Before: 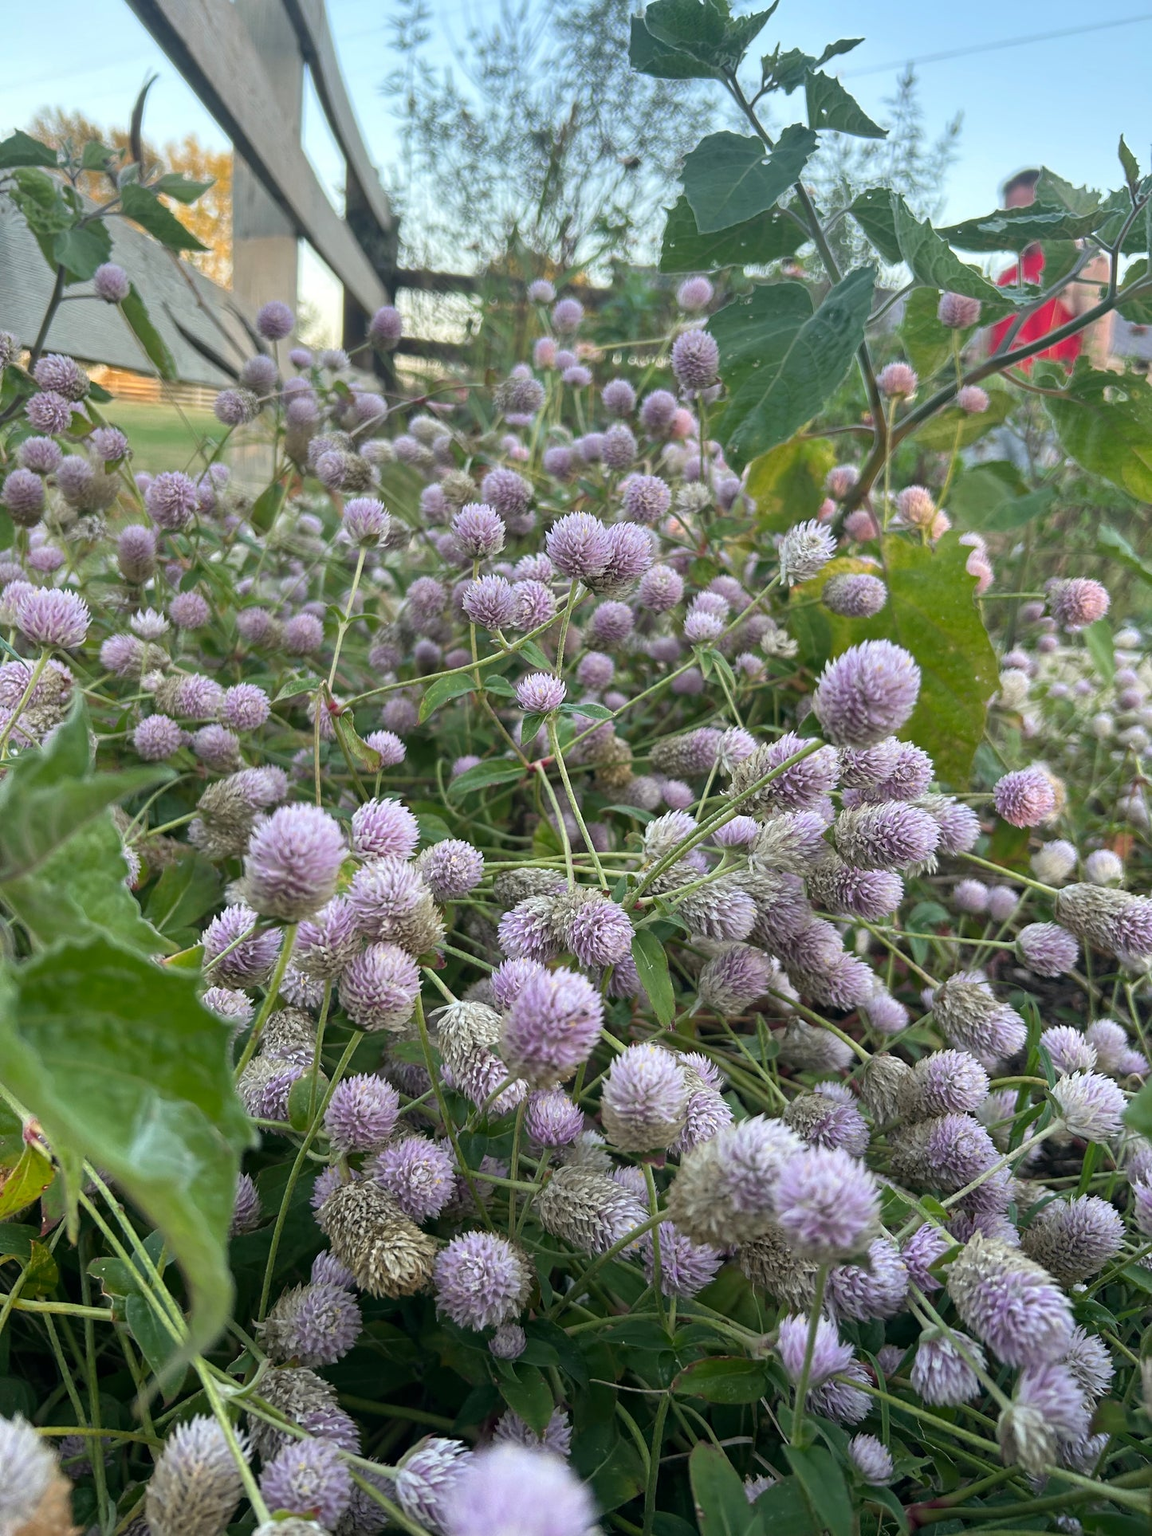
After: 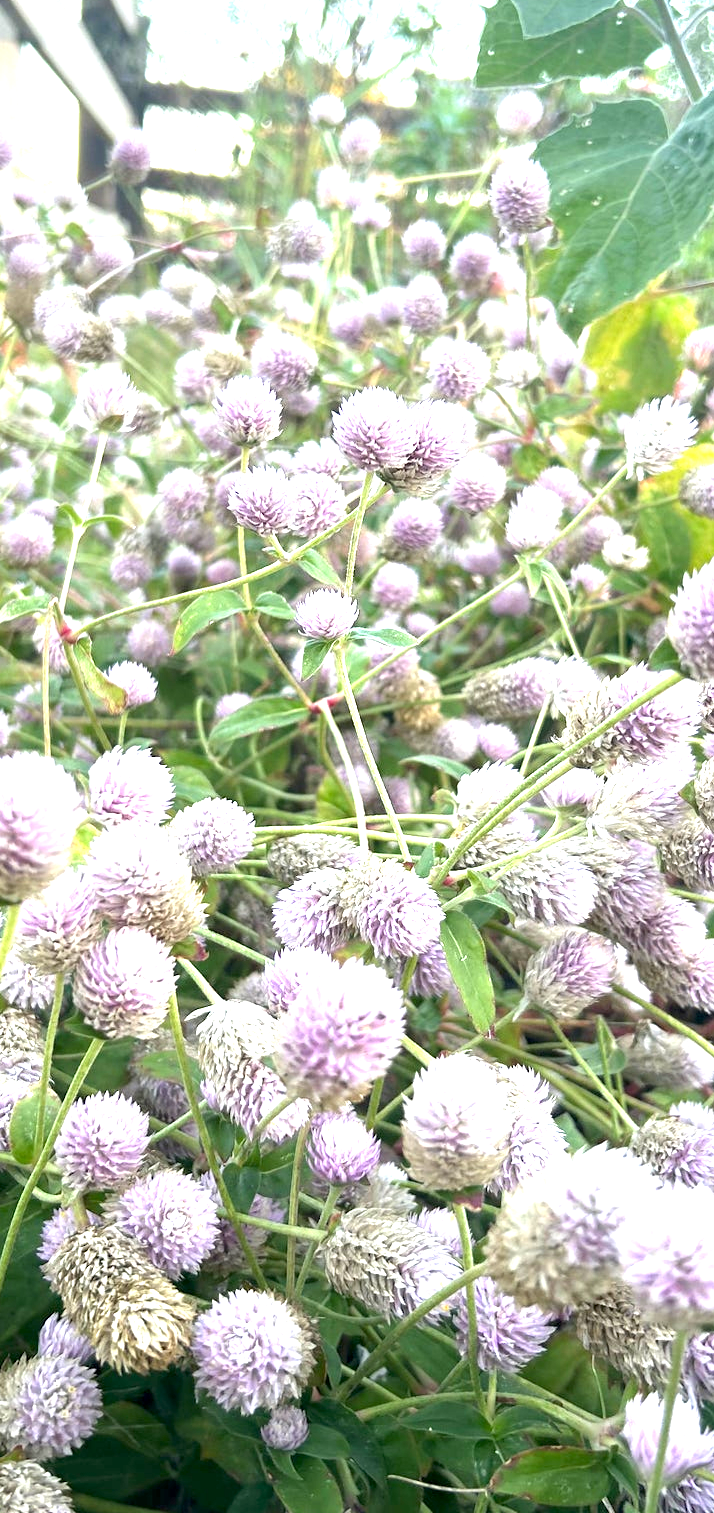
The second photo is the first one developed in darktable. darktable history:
exposure: black level correction 0.001, exposure 1.822 EV, compensate exposure bias true, compensate highlight preservation false
crop and rotate: angle 0.02°, left 24.353%, top 13.219%, right 26.156%, bottom 8.224%
